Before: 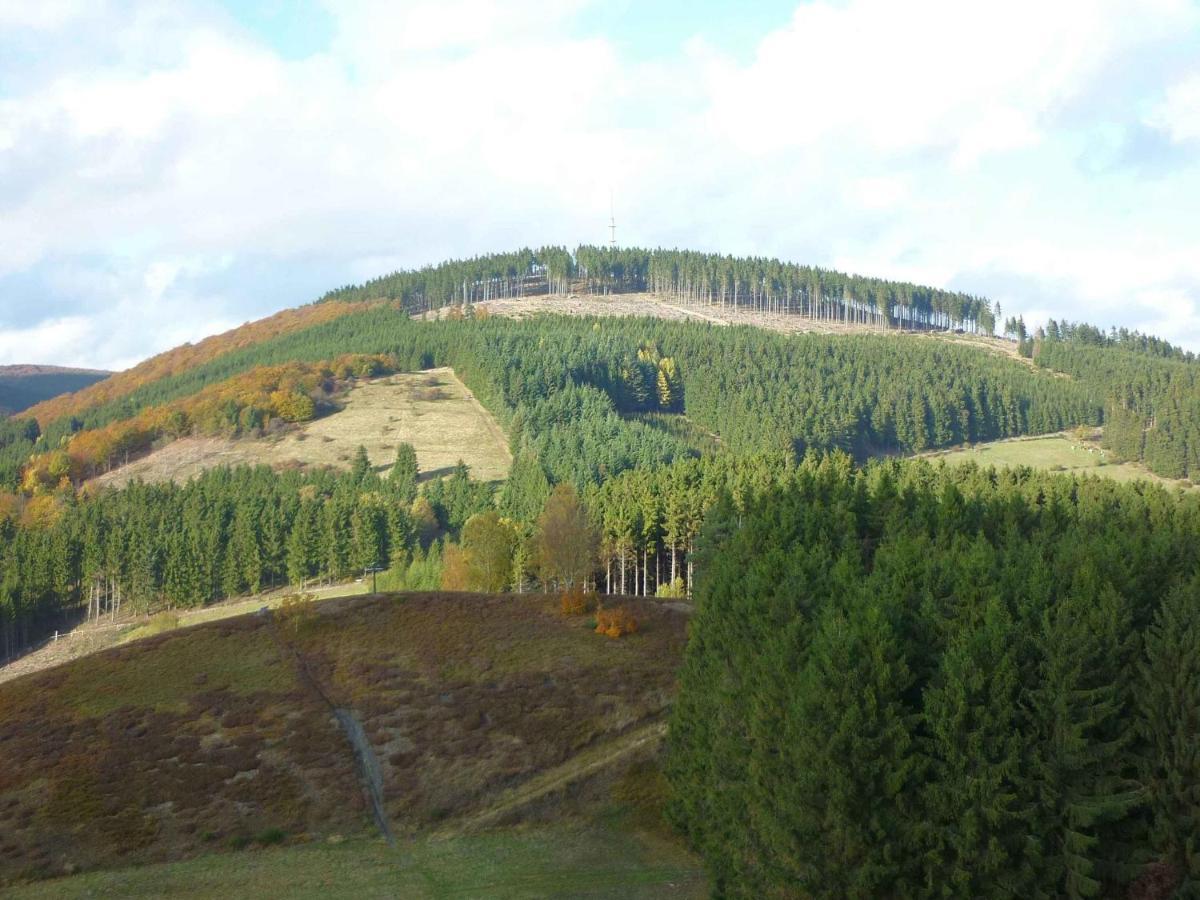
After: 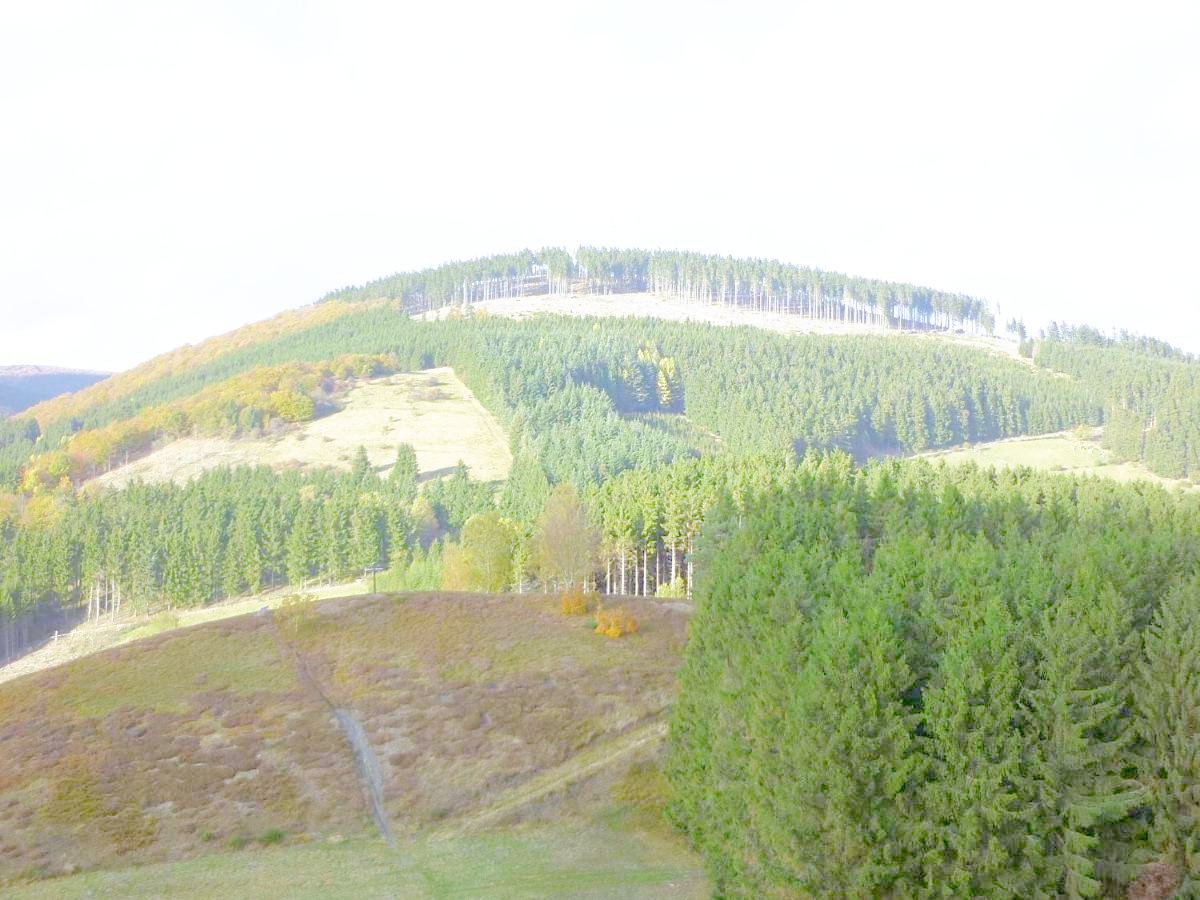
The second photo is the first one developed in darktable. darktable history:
tone curve: curves: ch0 [(0, 0) (0.003, 0) (0.011, 0.001) (0.025, 0.001) (0.044, 0.002) (0.069, 0.007) (0.1, 0.015) (0.136, 0.027) (0.177, 0.066) (0.224, 0.122) (0.277, 0.219) (0.335, 0.327) (0.399, 0.432) (0.468, 0.527) (0.543, 0.615) (0.623, 0.695) (0.709, 0.777) (0.801, 0.874) (0.898, 0.973) (1, 1)], preserve colors none
color look up table: target L [84.24, 90.44, 84.74, 78.25, 75.39, 50.94, 71.4, 68.27, 65.1, 58.73, 42.34, 51.28, 48.47, 15.24, 200.07, 99.61, 76.35, 73.06, 74.27, 63.6, 54.62, 50.95, 46.49, 38.43, 36.33, 30.39, 9.959, 83.8, 73.99, 78.31, 59.46, 69.75, 56.87, 60.03, 53.26, 46.51, 50.27, 48.84, 39.71, 35.46, 31.79, 28.93, 10.02, 81.09, 74.57, 67.38, 55.22, 33.2, 0.941], target a [-10.33, -14, -15.24, -51.98, -4.414, -42.47, -55.92, -3.063, -61.79, -20.15, -31.19, -40.08, -30.16, -15.52, 0, 2.139, 9.464, 25.64, 13.92, 24.06, 68.18, 61.74, 52.55, 7.231, 21.27, 30.89, 16.34, 3.447, 35.71, 3.925, 71.76, 28.46, 73.71, -12.32, 62.06, 9.987, 36.29, 71.82, 23.77, 16.92, 33.22, 37.23, 17.76, -40.6, -35.17, -40.13, -7.854, -11.49, -3.146], target b [36.91, 50.08, -12.04, -2.243, 68.81, 37.57, 21.33, 59.87, 50.29, 32.12, 29.22, 24.61, 36.05, 25.52, 0, -1.969, 70.69, 14.49, 45.96, 11.75, 1.371, 46.6, 34.56, 4.382, 27.24, 27.04, 17.94, -26.23, -27.2, -23.71, -44.36, -31.63, -35.94, -47.86, -9.667, -26.66, -39.29, -60.1, -78.21, -60.25, -21.1, -68.97, -25.05, -22.61, -30.56, -18.39, -32.58, -5.284, -7.404], num patches 49
